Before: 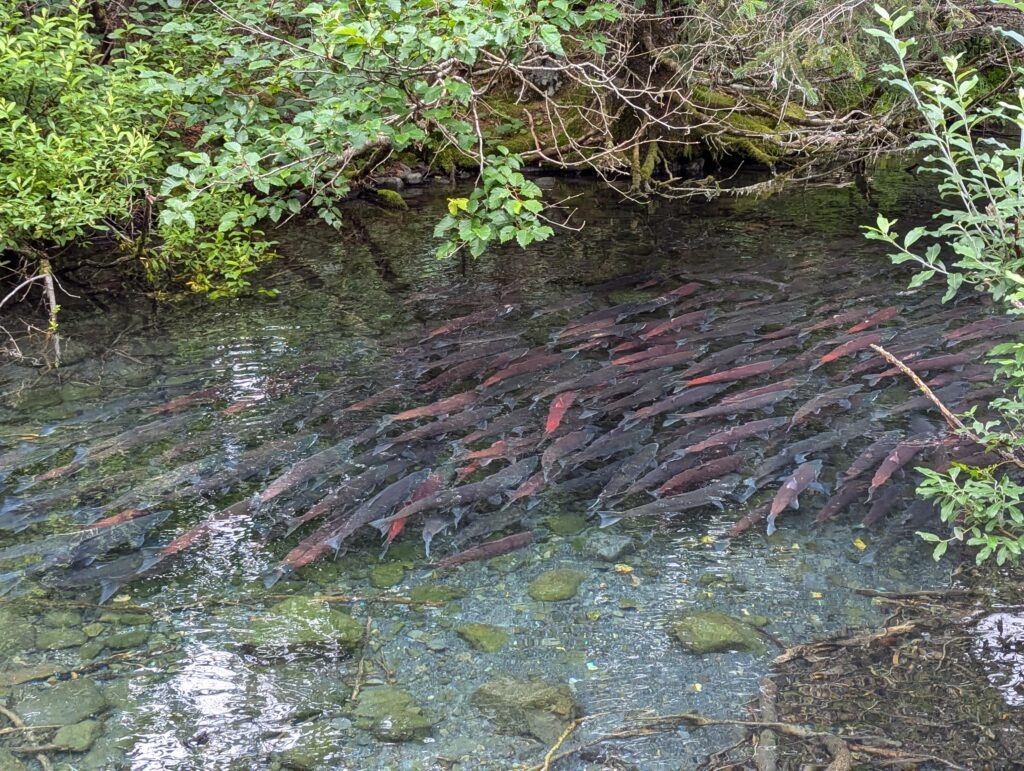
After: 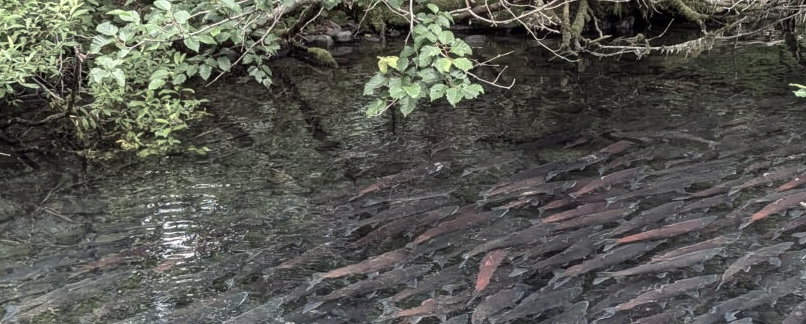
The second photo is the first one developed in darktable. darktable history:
exposure: compensate highlight preservation false
color balance rgb: power › hue 328.45°, highlights gain › luminance 6.588%, highlights gain › chroma 2.537%, highlights gain › hue 92.13°, perceptual saturation grading › global saturation -29.216%, perceptual saturation grading › highlights -20.517%, perceptual saturation grading › mid-tones -23.919%, perceptual saturation grading › shadows -23.001%
crop: left 6.897%, top 18.437%, right 14.381%, bottom 39.497%
